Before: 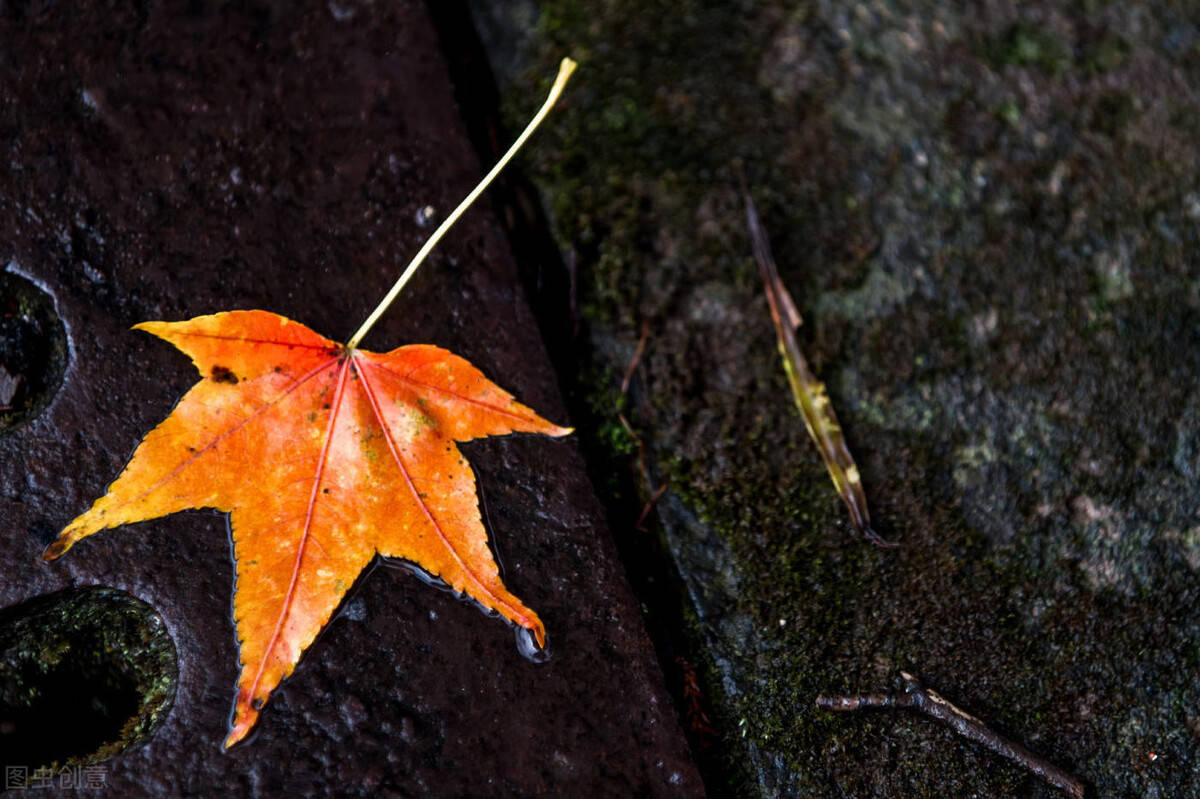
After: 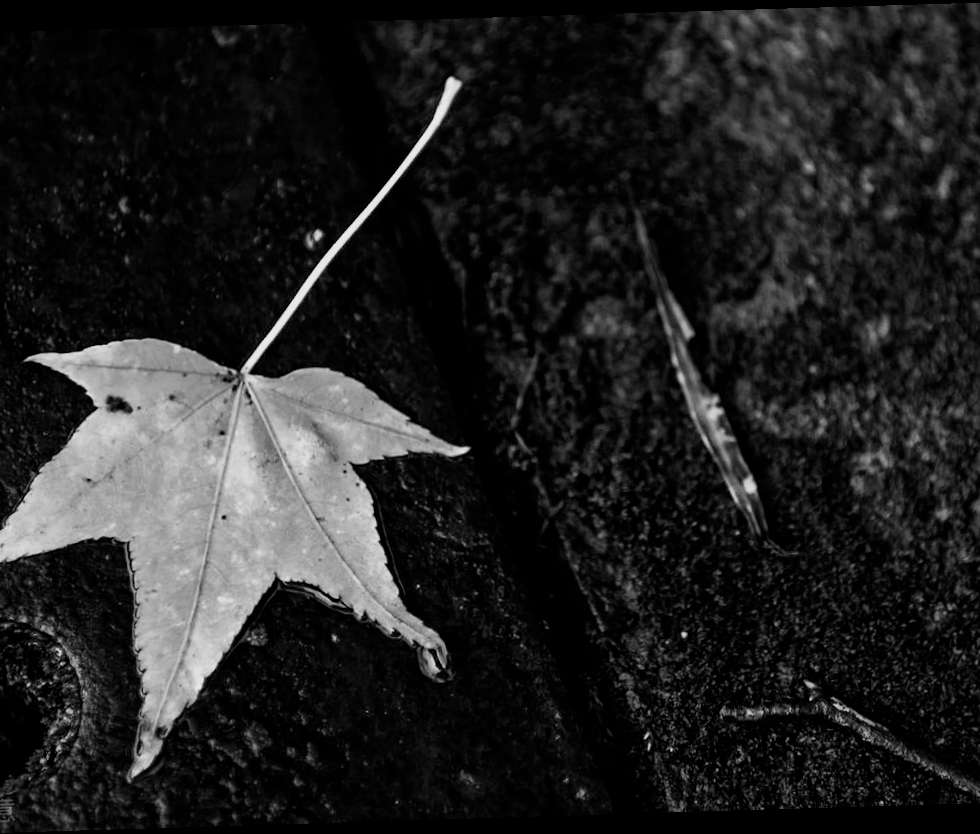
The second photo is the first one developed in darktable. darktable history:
crop and rotate: left 9.597%, right 10.195%
filmic rgb: black relative exposure -7.65 EV, white relative exposure 4.56 EV, hardness 3.61
contrast equalizer: y [[0.5, 0.501, 0.532, 0.538, 0.54, 0.541], [0.5 ×6], [0.5 ×6], [0 ×6], [0 ×6]]
monochrome: on, module defaults
tone equalizer: -8 EV 0.001 EV, -7 EV -0.002 EV, -6 EV 0.002 EV, -5 EV -0.03 EV, -4 EV -0.116 EV, -3 EV -0.169 EV, -2 EV 0.24 EV, -1 EV 0.702 EV, +0 EV 0.493 EV
color correction: highlights a* 14.46, highlights b* 5.85, shadows a* -5.53, shadows b* -15.24, saturation 0.85
rotate and perspective: rotation -1.75°, automatic cropping off
